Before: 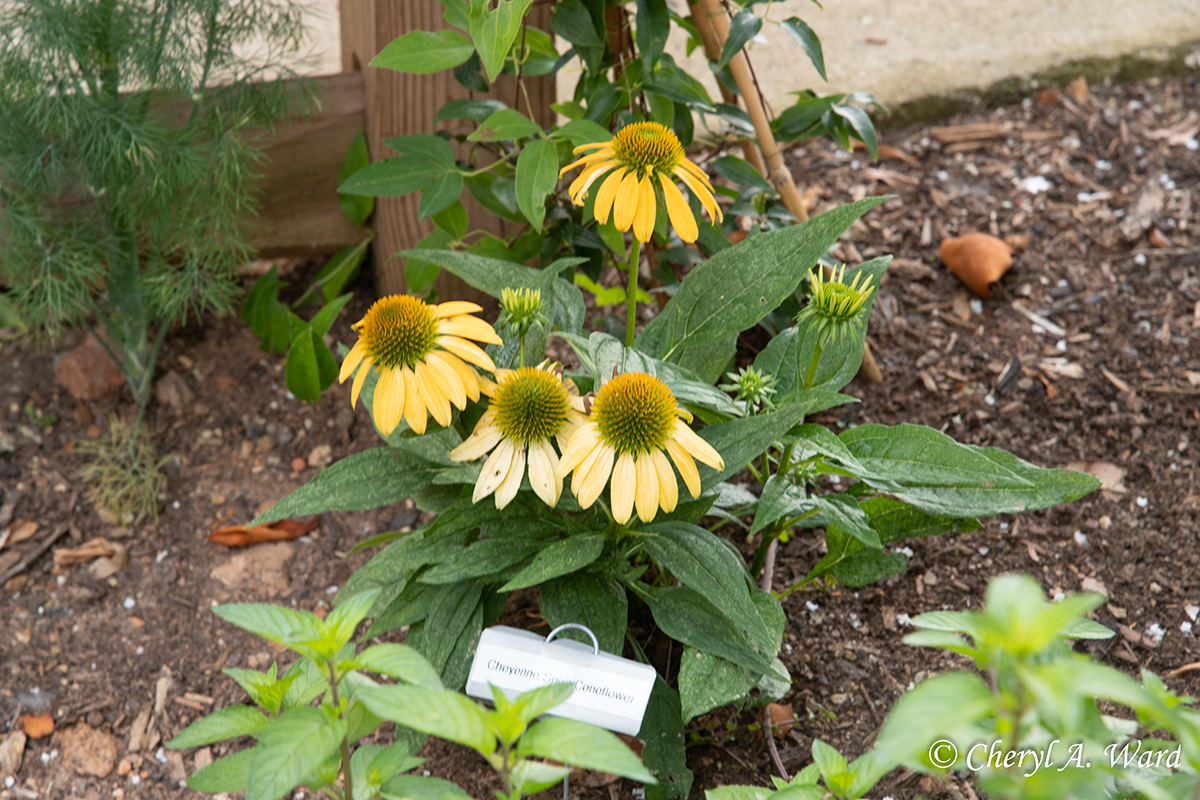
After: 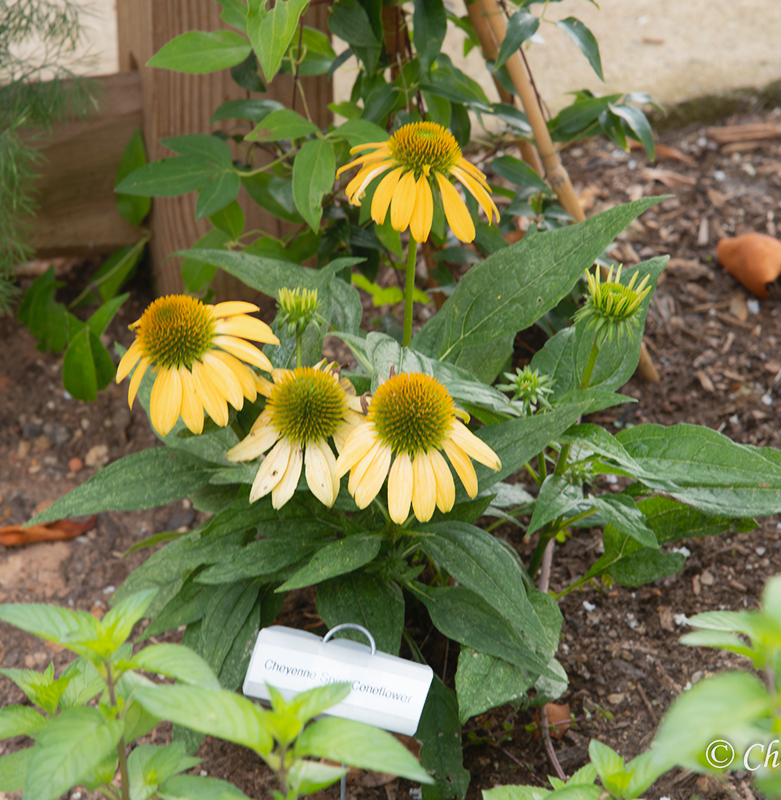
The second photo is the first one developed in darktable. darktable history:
crop and rotate: left 18.6%, right 16.298%
contrast equalizer: y [[0.5, 0.542, 0.583, 0.625, 0.667, 0.708], [0.5 ×6], [0.5 ×6], [0 ×6], [0 ×6]], mix -0.369
tone equalizer: edges refinement/feathering 500, mask exposure compensation -1.57 EV, preserve details no
